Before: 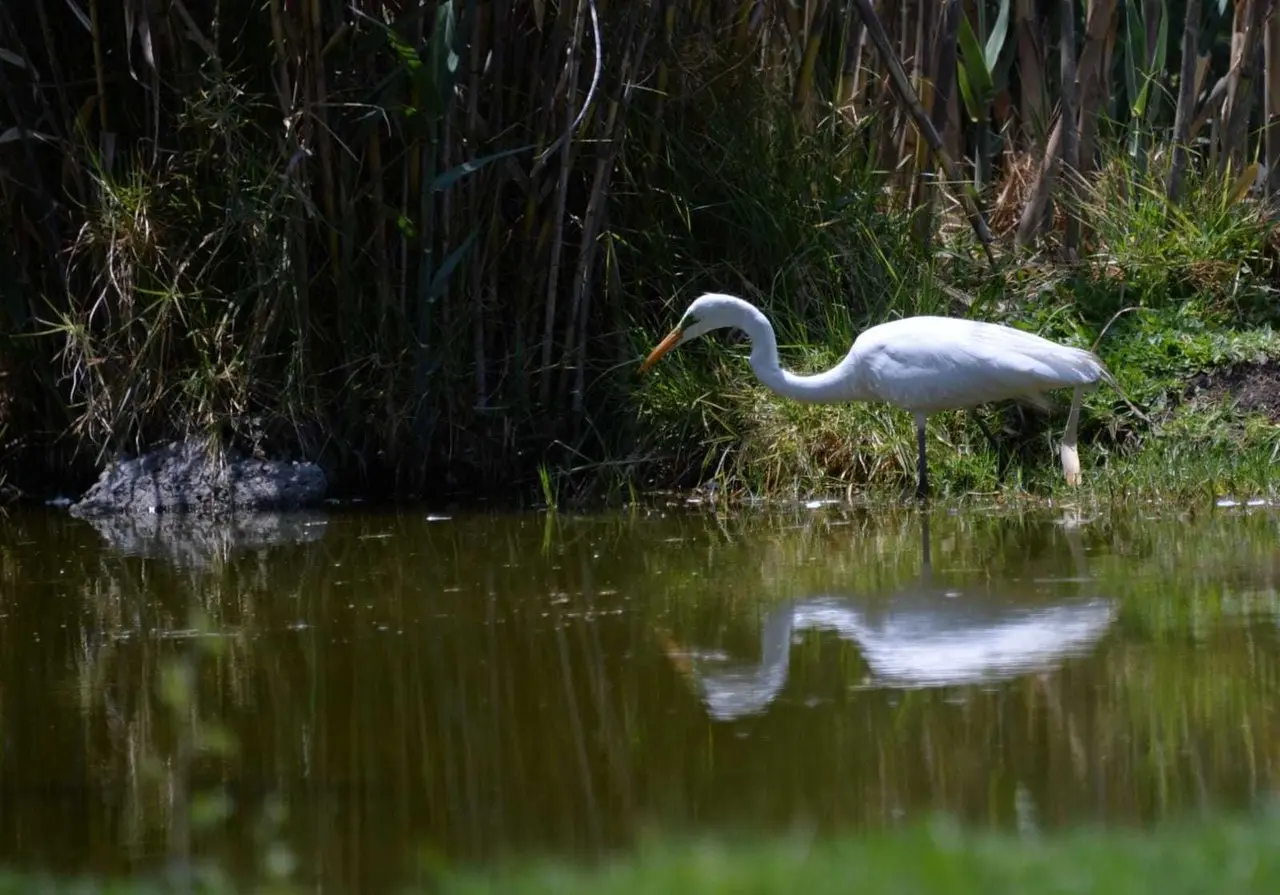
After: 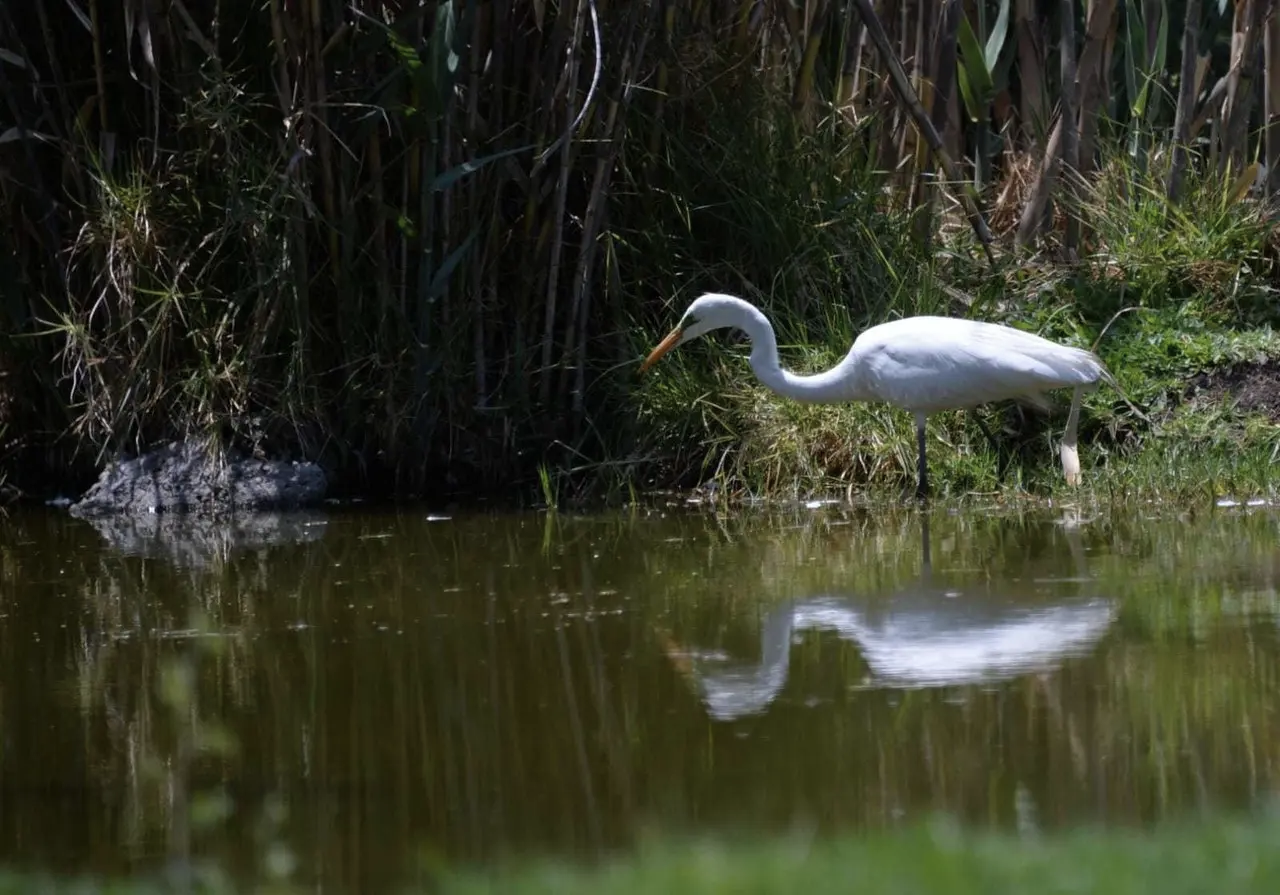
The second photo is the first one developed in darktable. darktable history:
contrast brightness saturation: saturation -0.178
